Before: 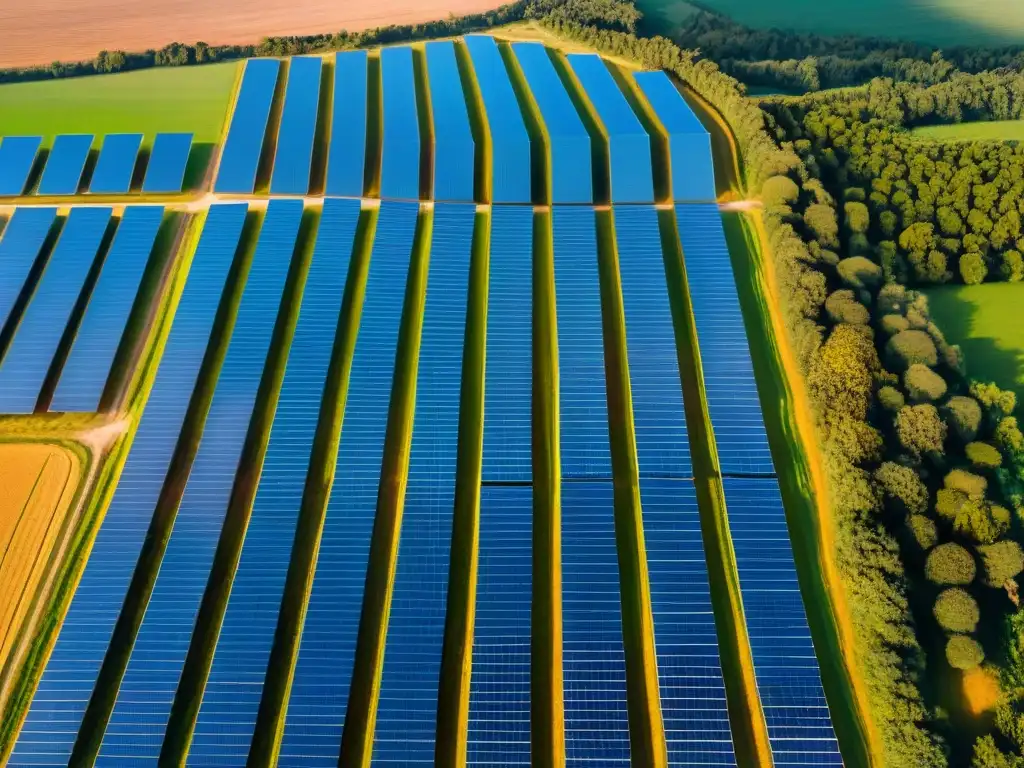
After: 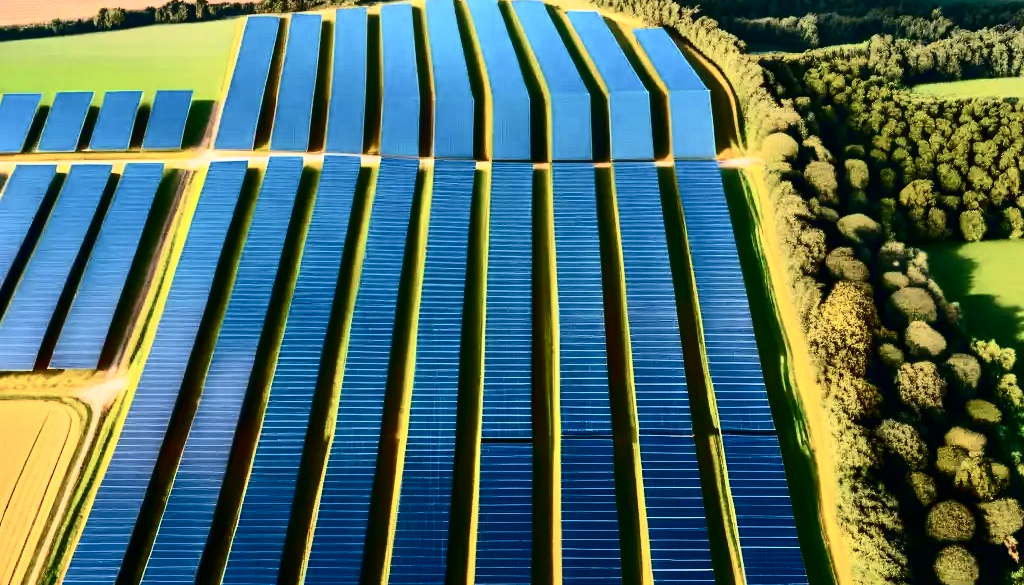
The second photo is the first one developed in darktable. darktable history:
crop: top 5.614%, bottom 18.184%
exposure: exposure 0.195 EV, compensate highlight preservation false
contrast brightness saturation: contrast 0.5, saturation -0.087
